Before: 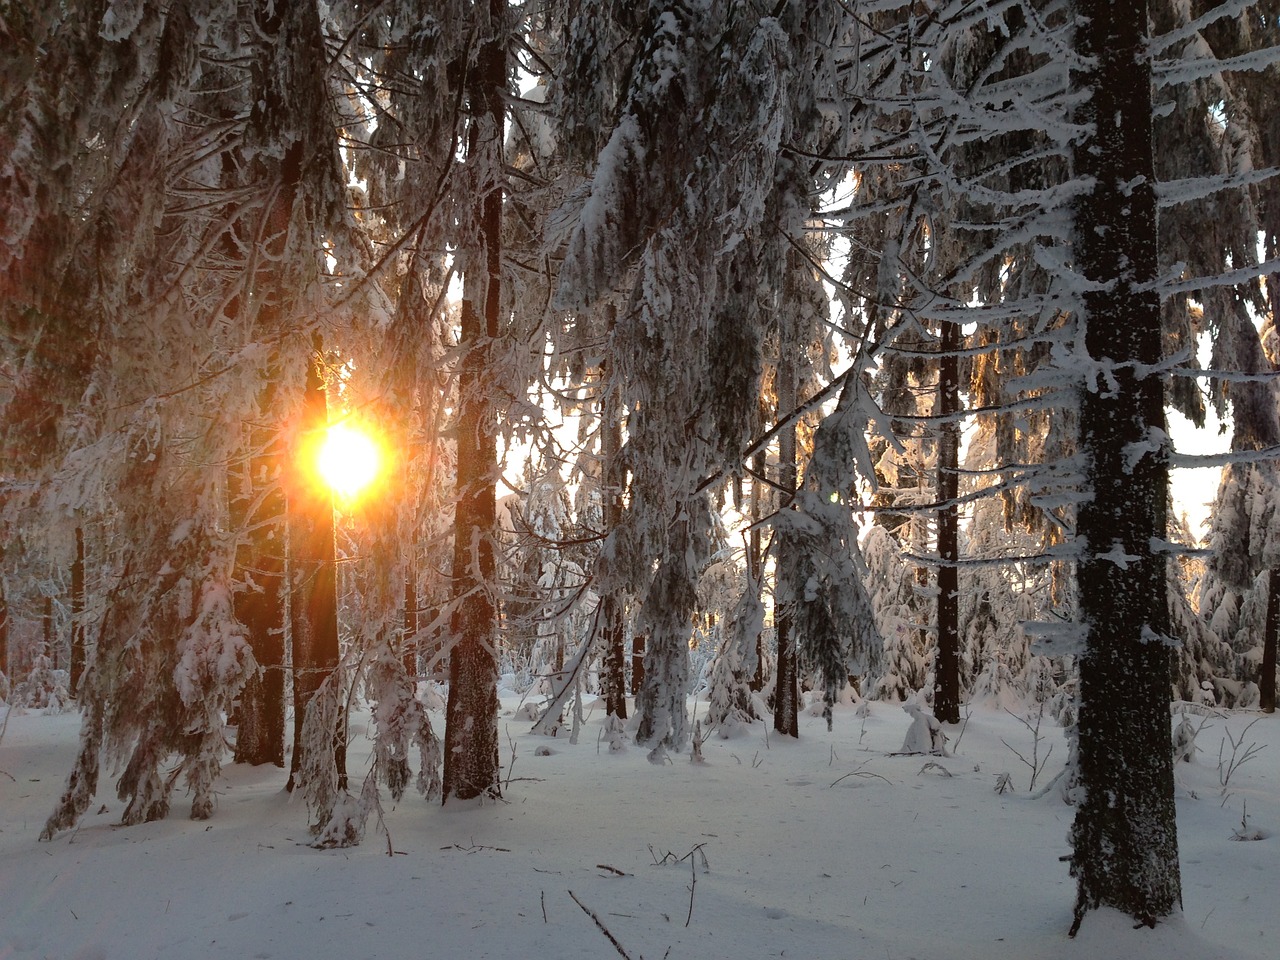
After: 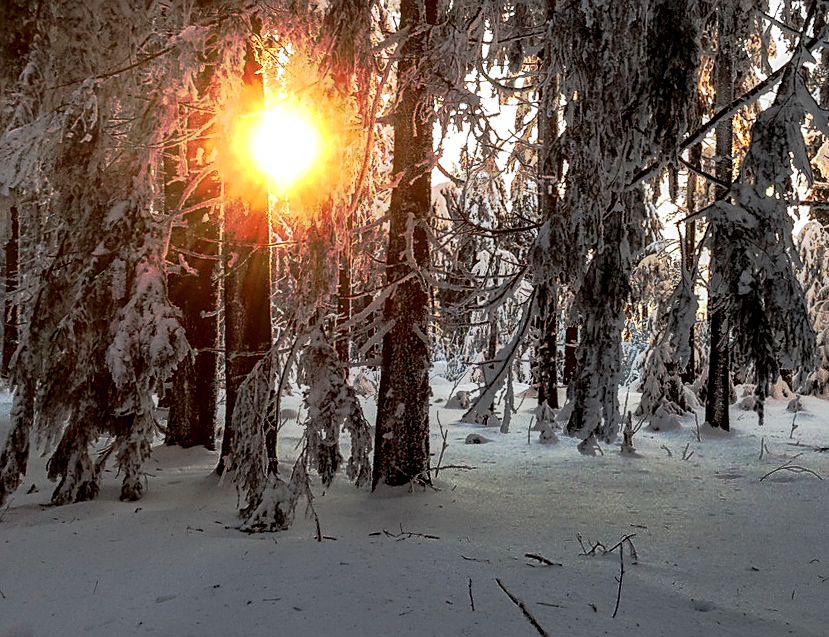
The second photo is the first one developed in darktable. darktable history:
exposure: exposure -0.556 EV, compensate highlight preservation false
local contrast: highlights 17%, detail 186%
crop and rotate: angle -1.11°, left 3.847%, top 31.858%, right 29.677%
tone curve: curves: ch0 [(0, 0) (0.003, 0.003) (0.011, 0.011) (0.025, 0.024) (0.044, 0.043) (0.069, 0.067) (0.1, 0.096) (0.136, 0.131) (0.177, 0.171) (0.224, 0.217) (0.277, 0.267) (0.335, 0.324) (0.399, 0.385) (0.468, 0.452) (0.543, 0.632) (0.623, 0.697) (0.709, 0.766) (0.801, 0.839) (0.898, 0.917) (1, 1)], preserve colors none
sharpen: on, module defaults
